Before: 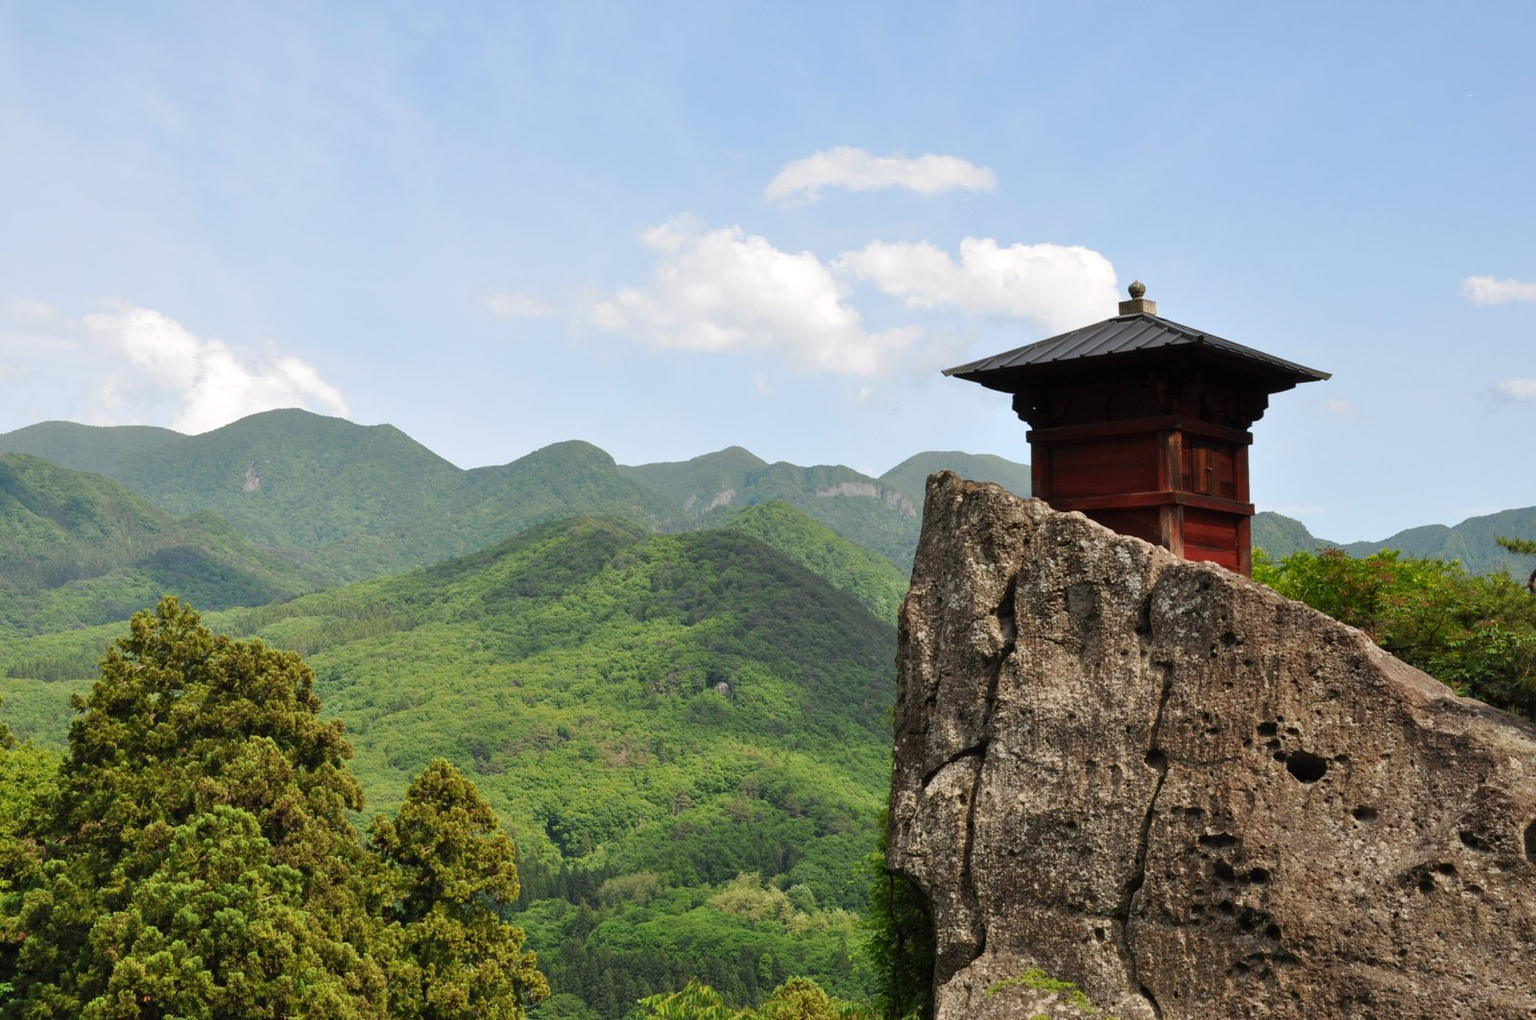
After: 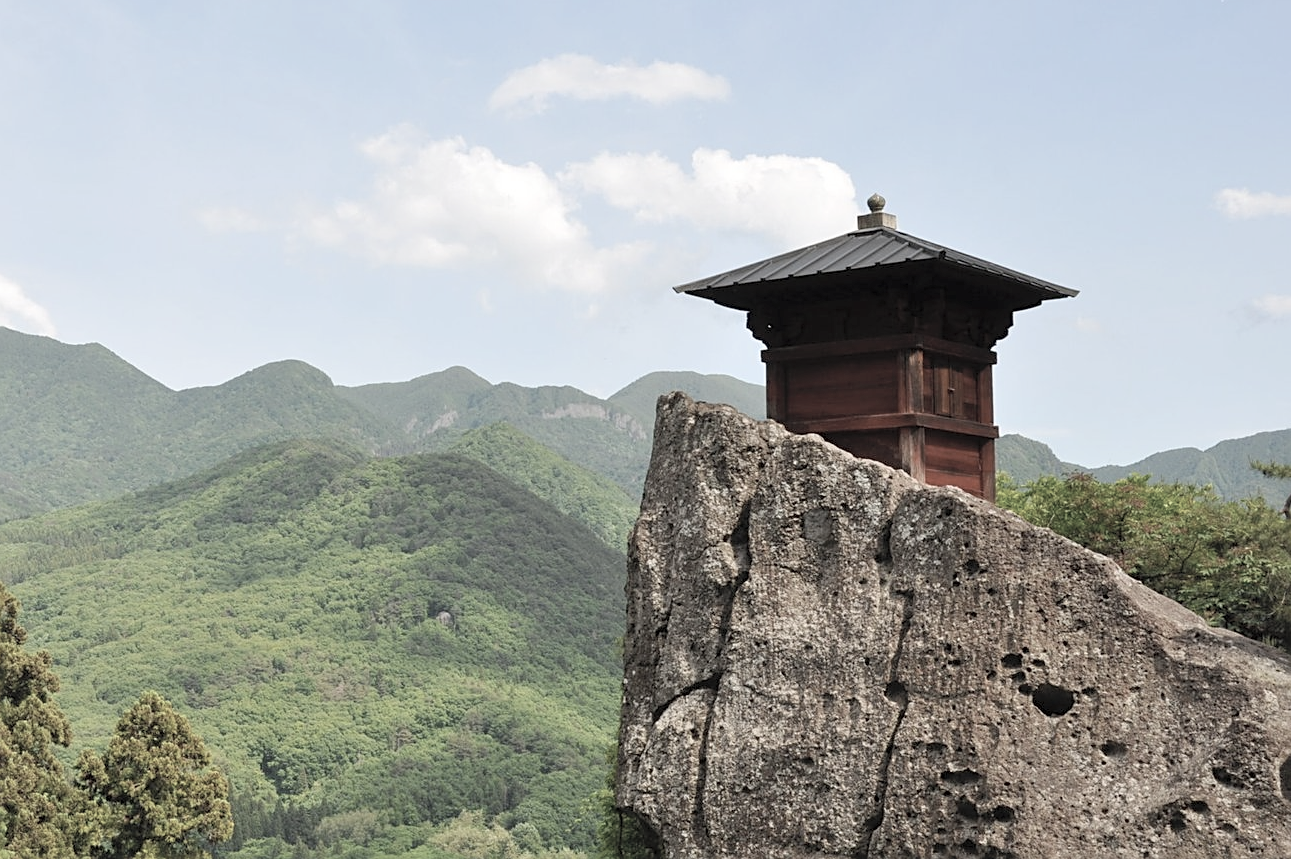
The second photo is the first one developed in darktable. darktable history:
sharpen: on, module defaults
crop: left 19.26%, top 9.407%, bottom 9.783%
contrast brightness saturation: brightness 0.187, saturation -0.486
